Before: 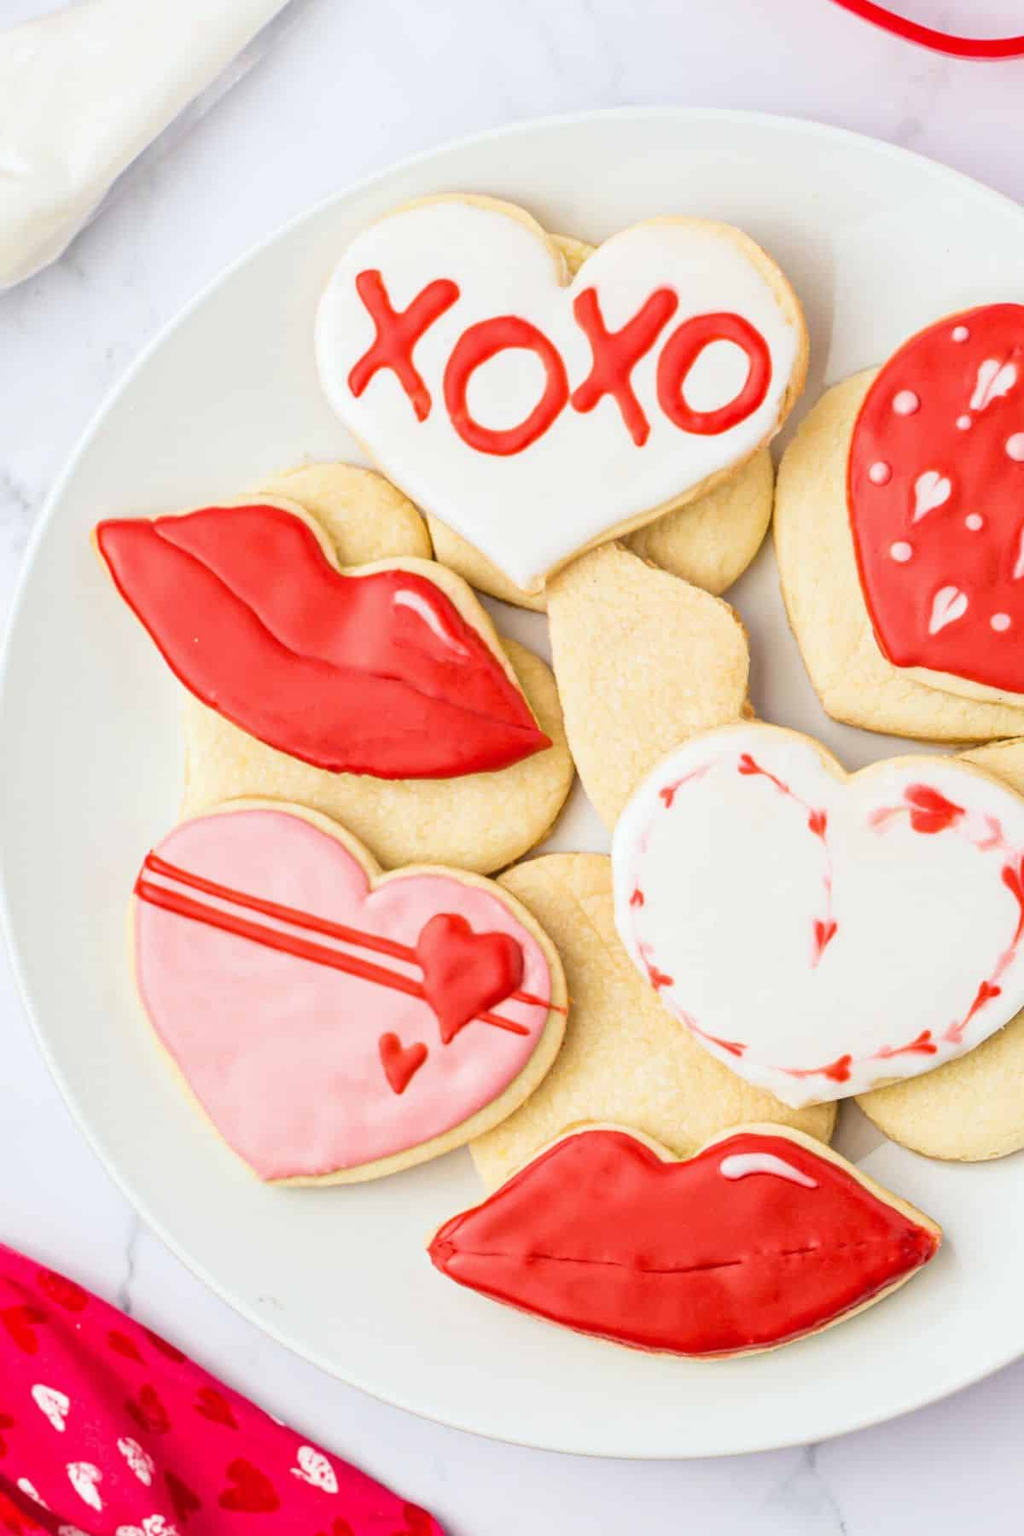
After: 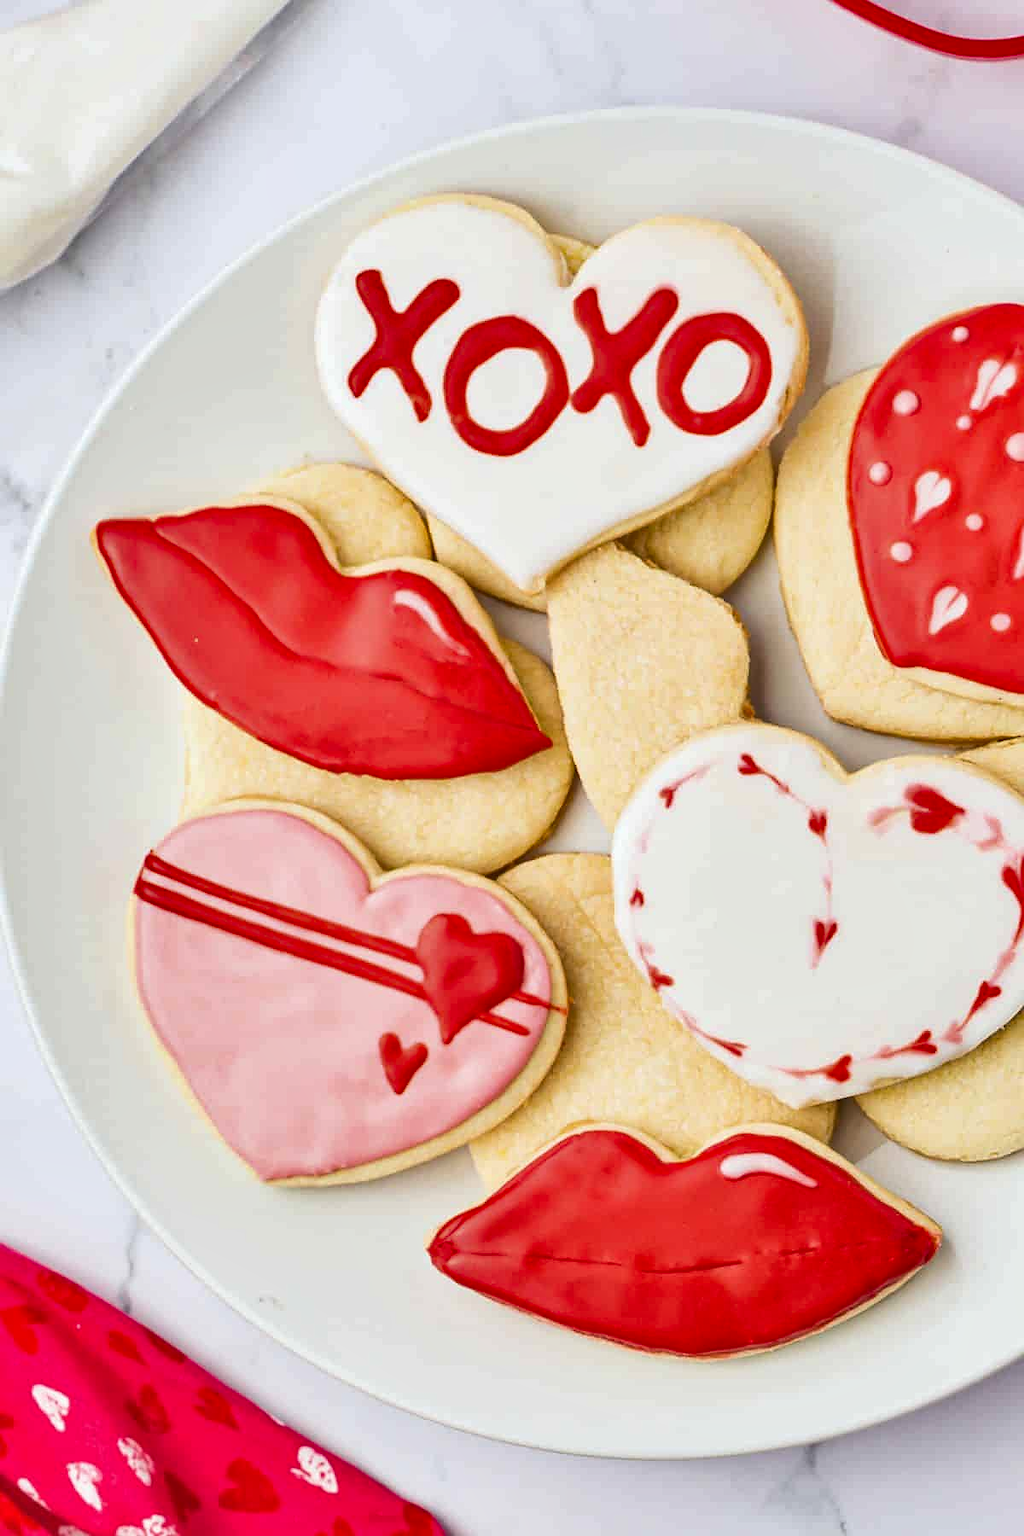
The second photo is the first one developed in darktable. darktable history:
sharpen: radius 0.969, amount 0.612
shadows and highlights: soften with gaussian
